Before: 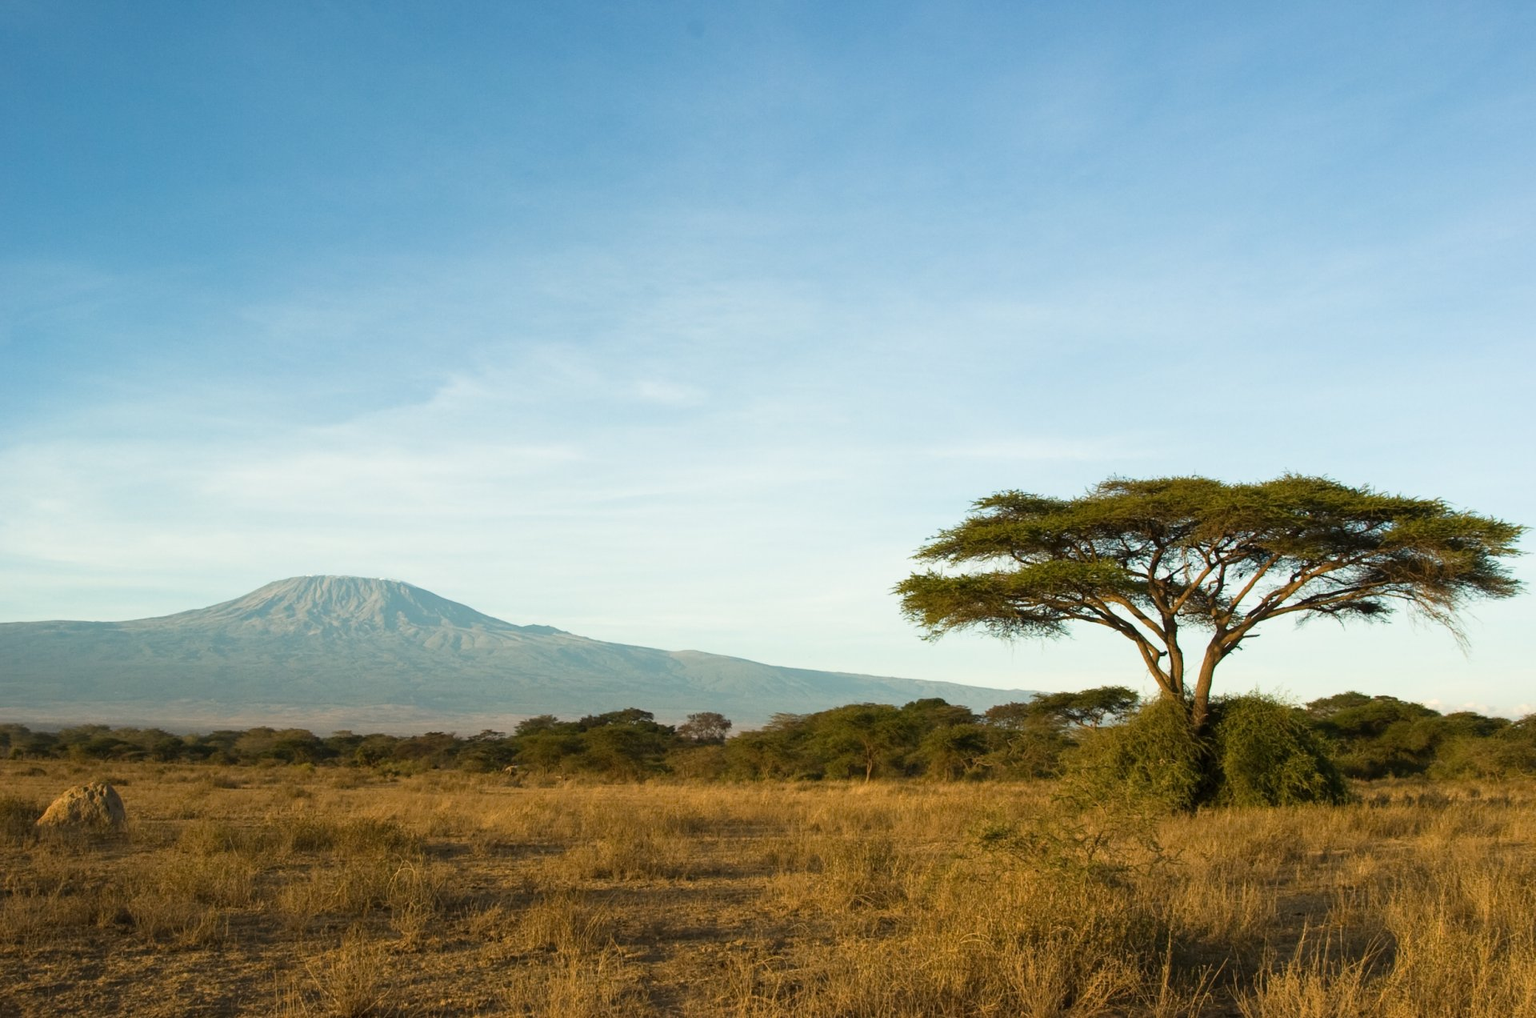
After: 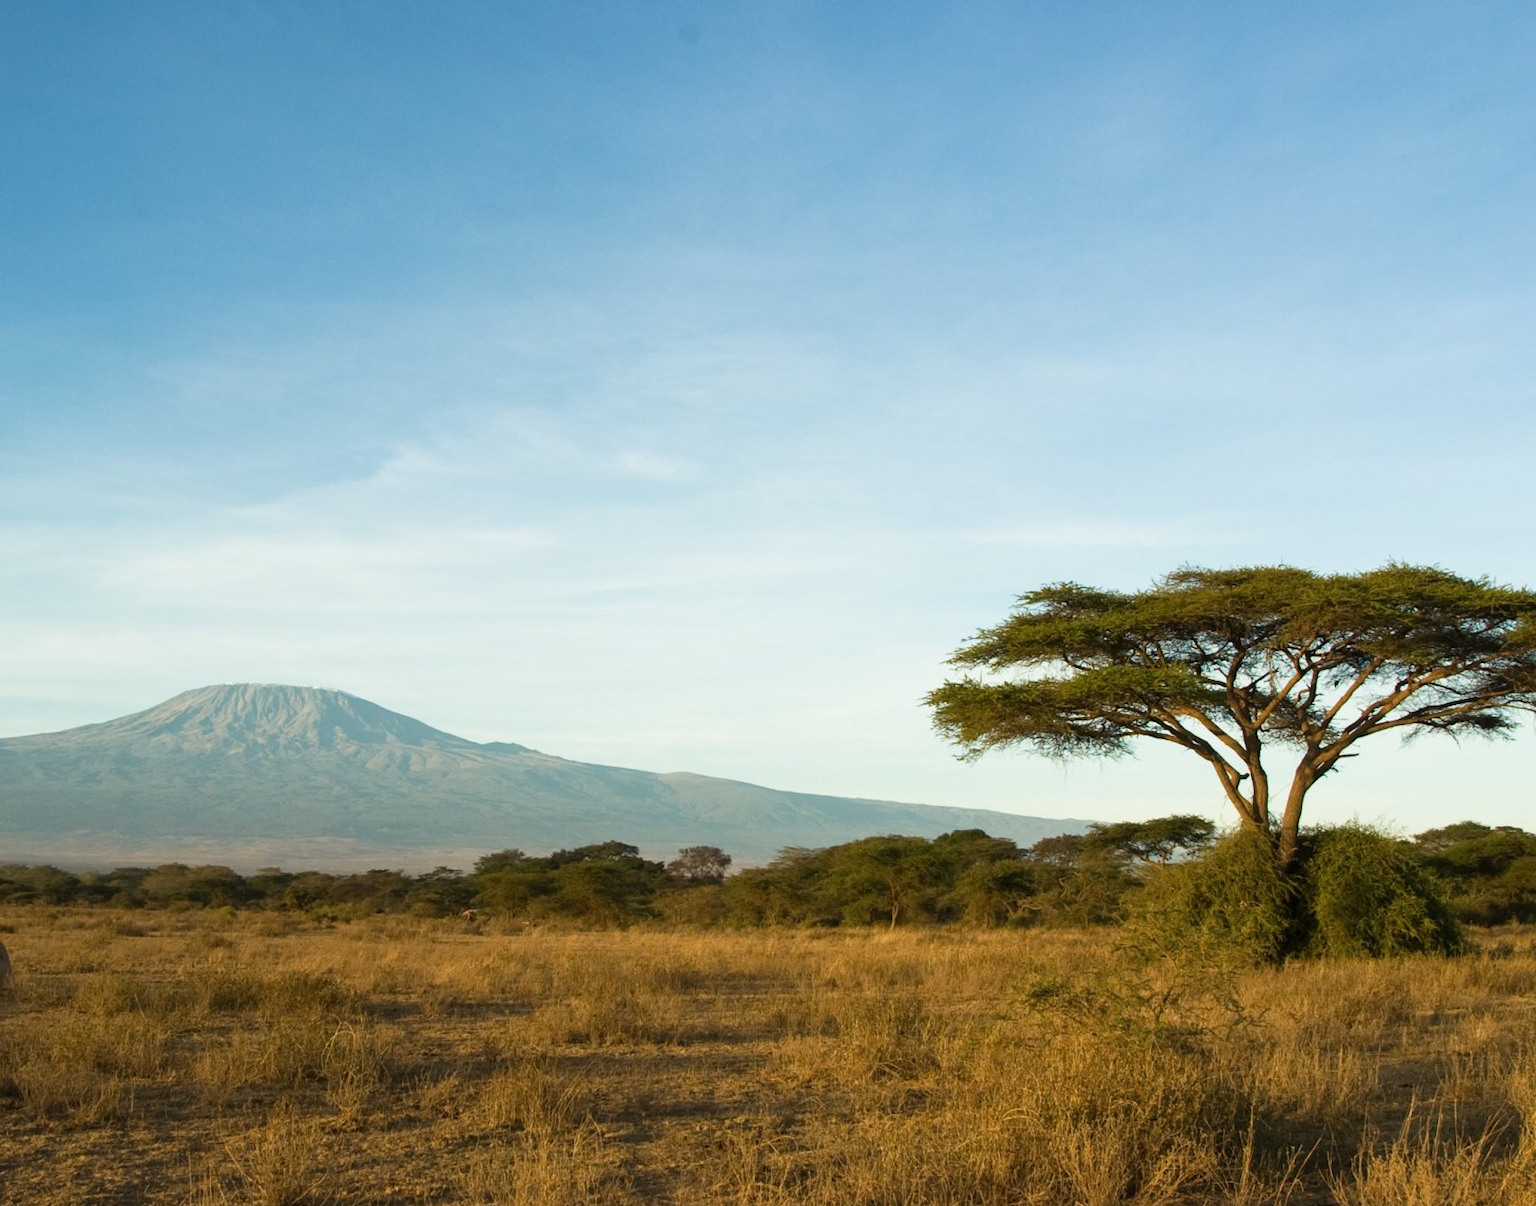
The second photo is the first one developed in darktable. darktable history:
crop: left 7.598%, right 7.873%
